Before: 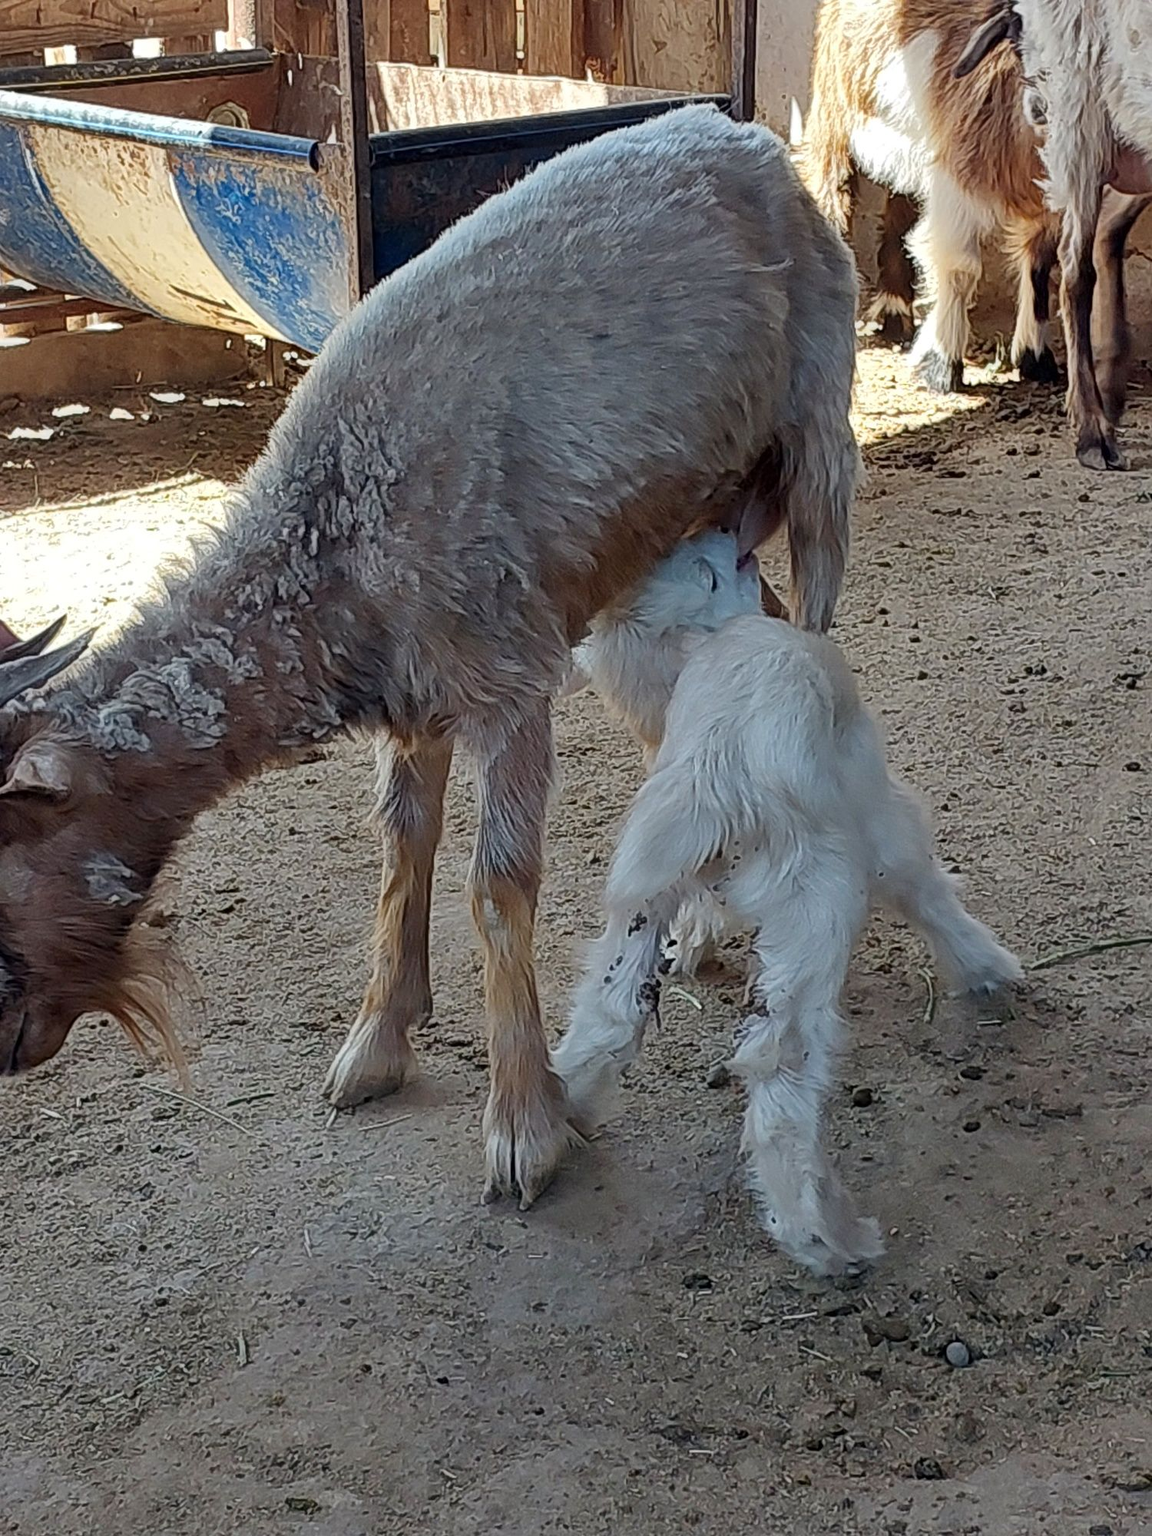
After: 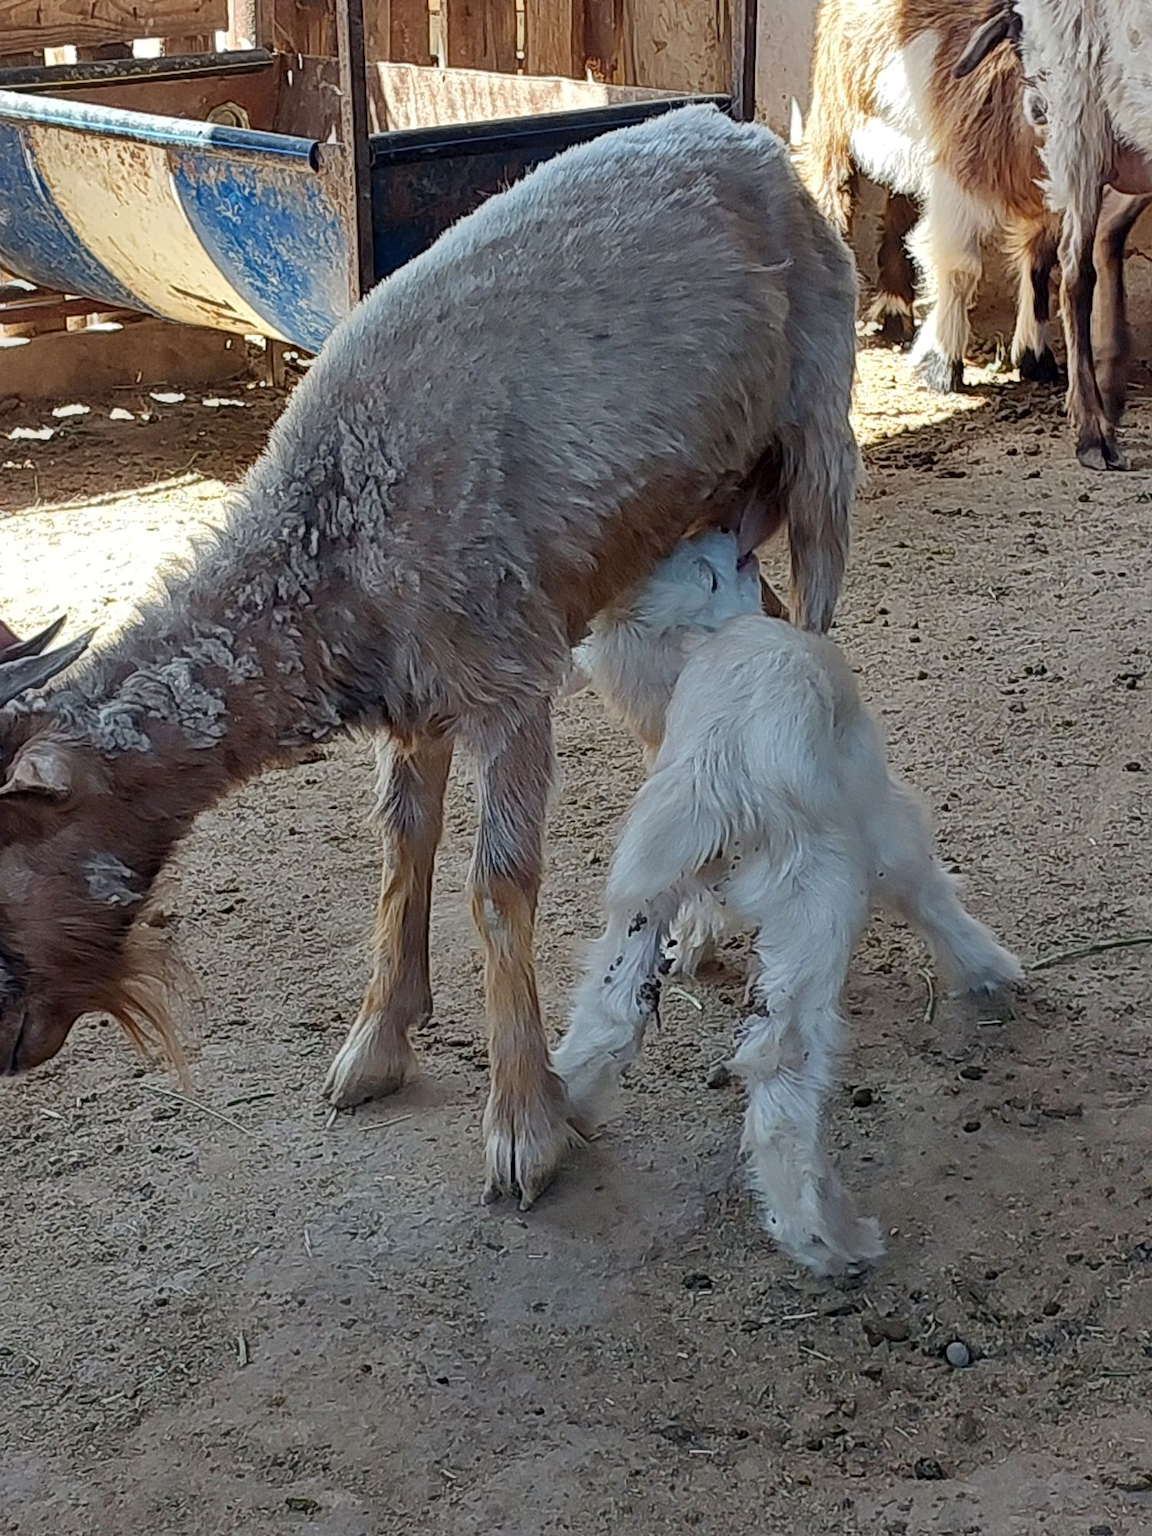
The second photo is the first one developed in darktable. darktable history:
shadows and highlights: shadows 61.92, white point adjustment 0.307, highlights -33.59, compress 83.53%
